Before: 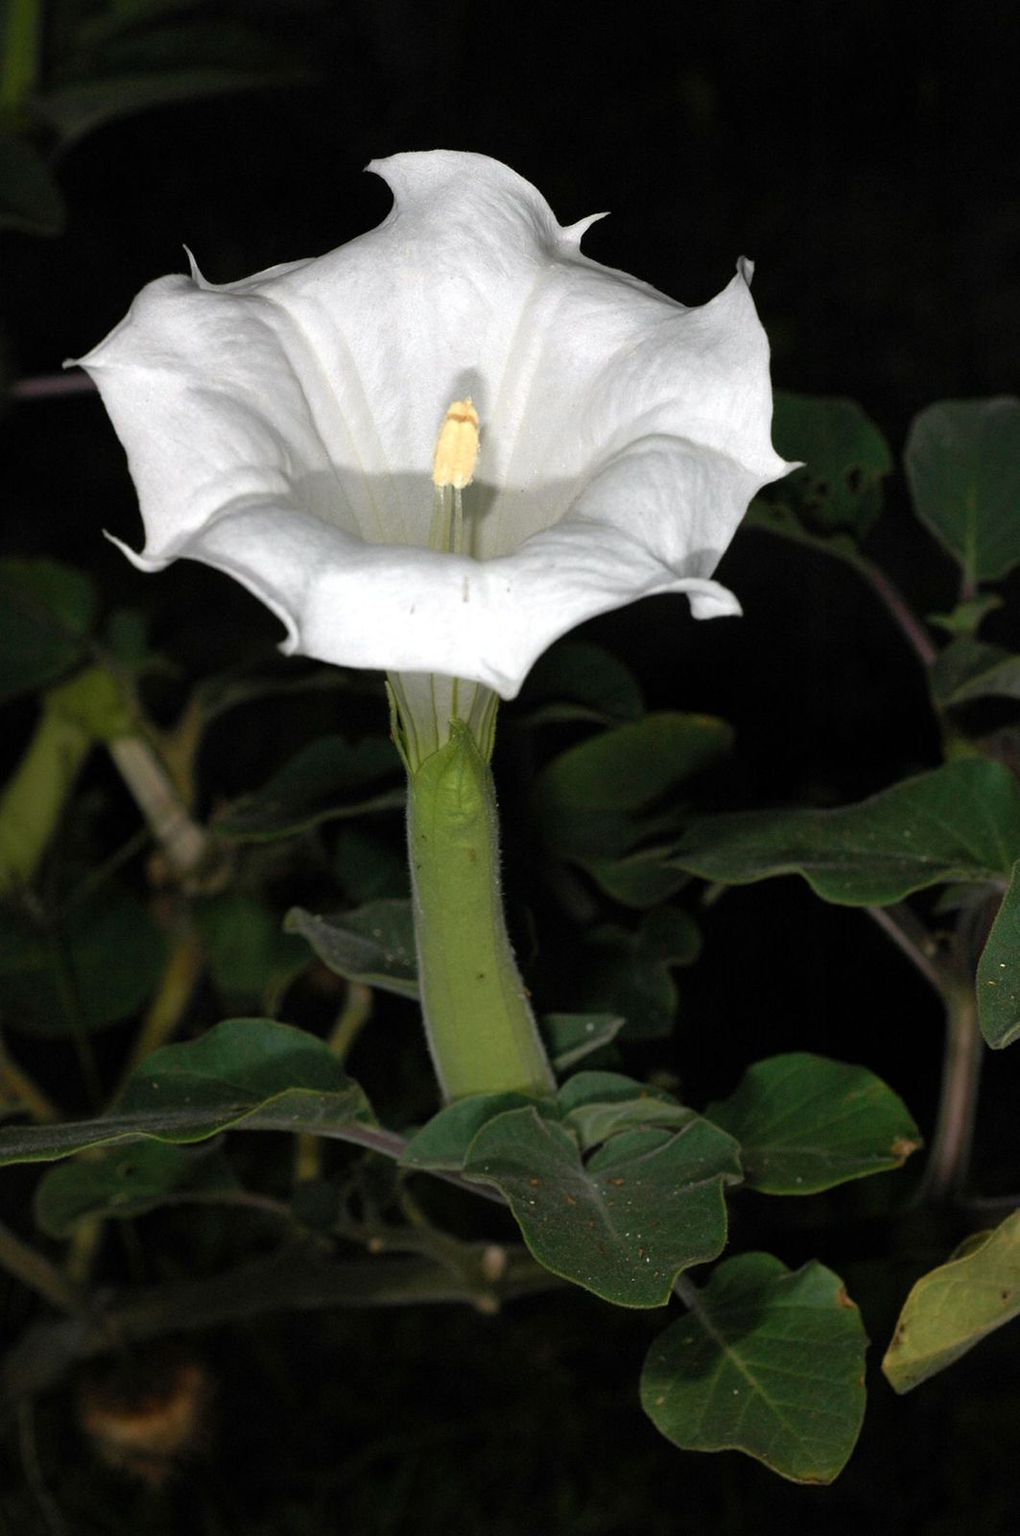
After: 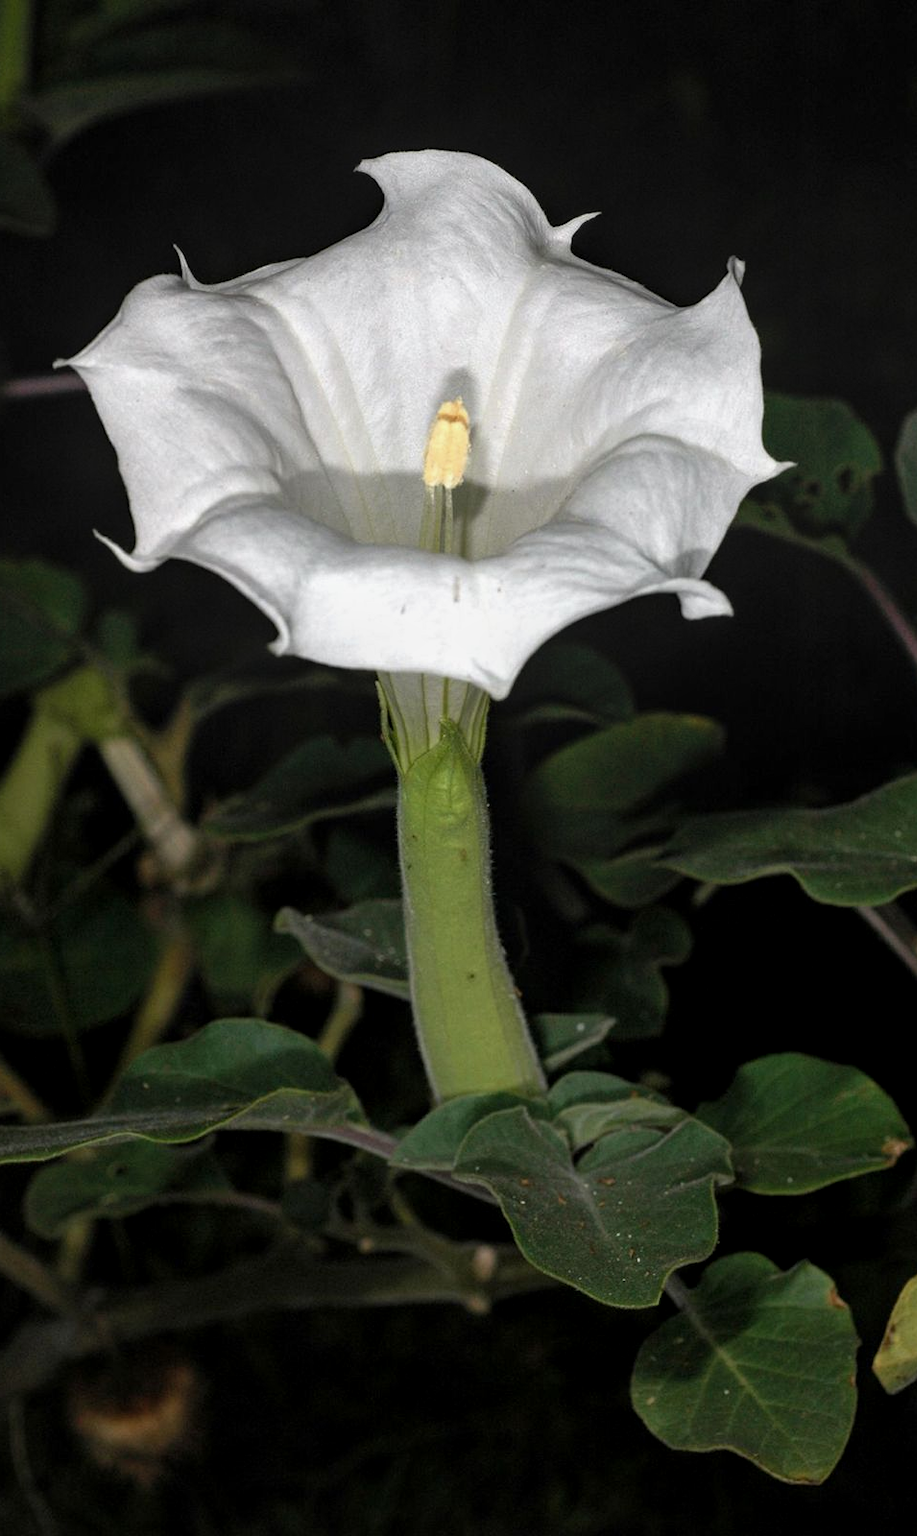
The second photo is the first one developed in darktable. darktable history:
local contrast: on, module defaults
crop and rotate: left 0.965%, right 9.011%
